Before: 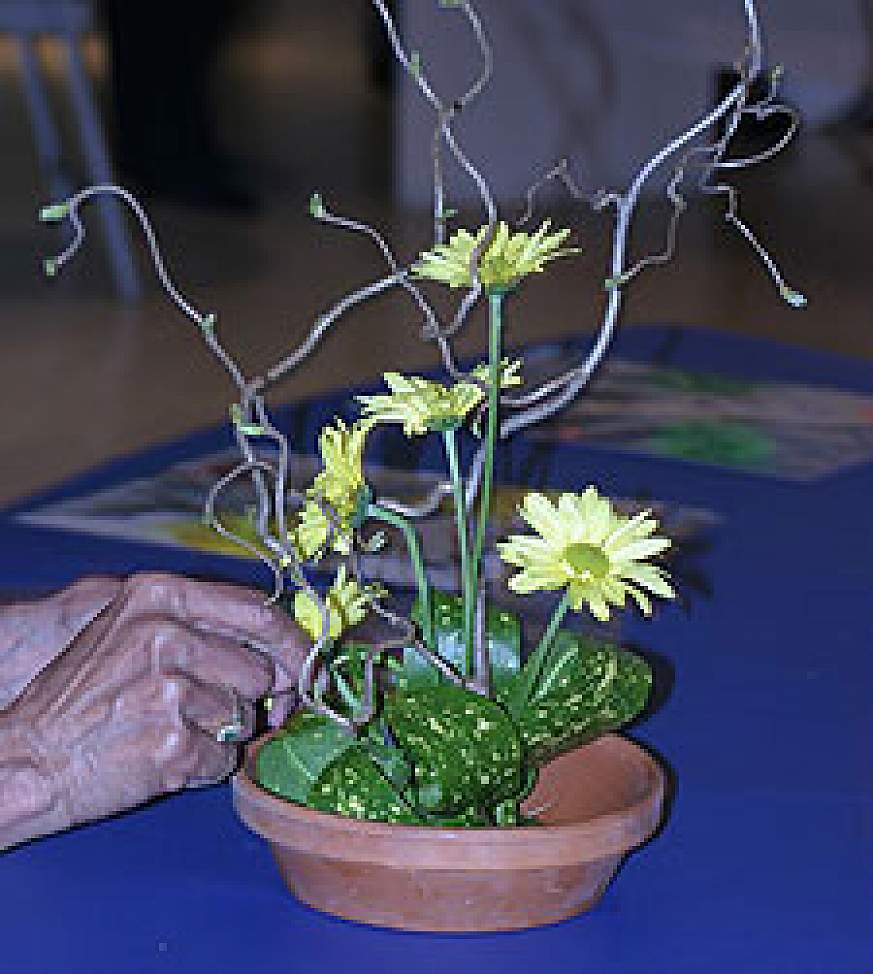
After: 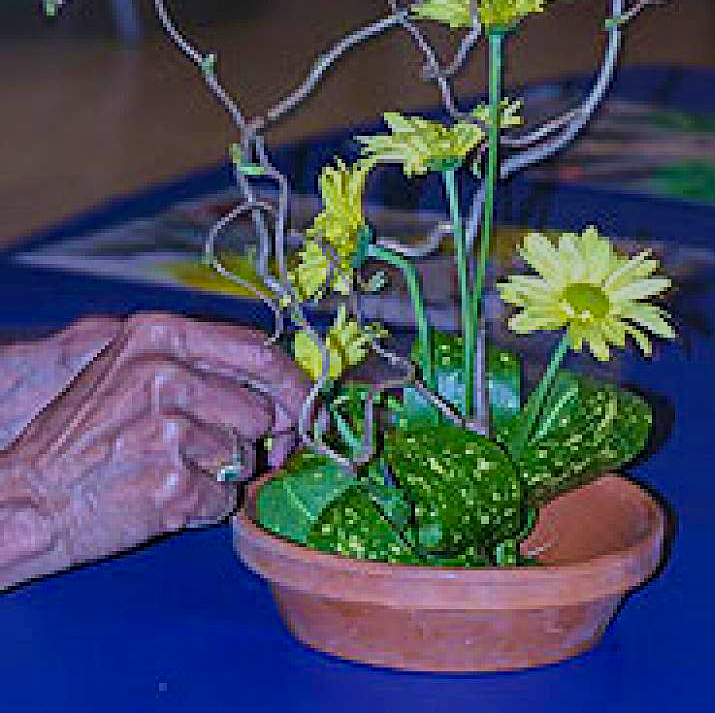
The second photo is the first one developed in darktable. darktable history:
color balance rgb: shadows fall-off 102.535%, linear chroma grading › global chroma 3.948%, perceptual saturation grading › global saturation 29.987%, mask middle-gray fulcrum 23.259%, contrast 5.694%
velvia: on, module defaults
tone equalizer: -8 EV -0.011 EV, -7 EV 0.028 EV, -6 EV -0.006 EV, -5 EV 0.004 EV, -4 EV -0.033 EV, -3 EV -0.23 EV, -2 EV -0.656 EV, -1 EV -0.991 EV, +0 EV -0.981 EV, smoothing diameter 2.08%, edges refinement/feathering 20.68, mask exposure compensation -1.57 EV, filter diffusion 5
crop: top 26.763%, right 18.011%
local contrast: highlights 103%, shadows 100%, detail 119%, midtone range 0.2
